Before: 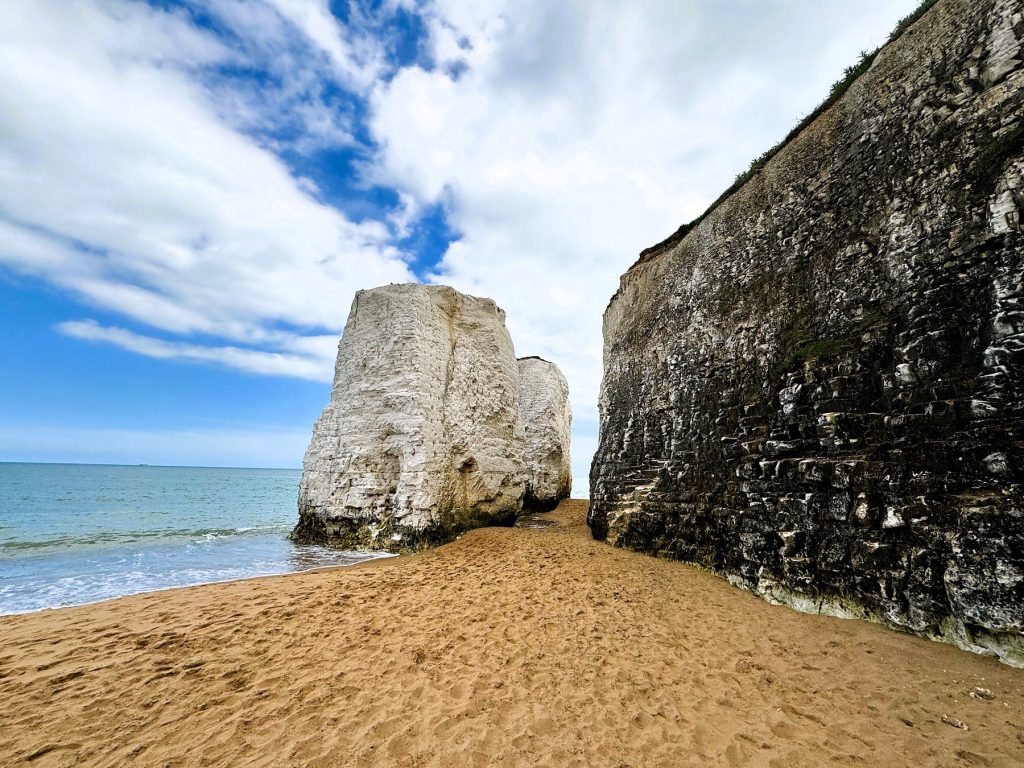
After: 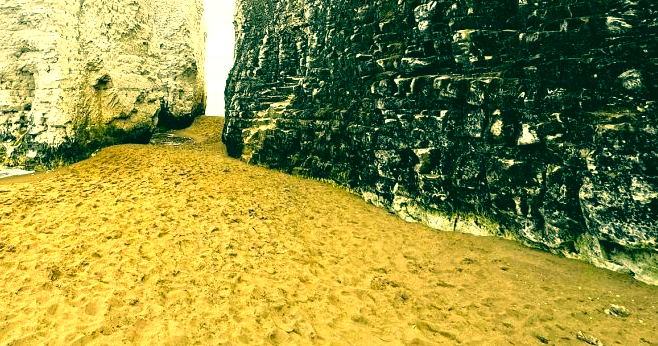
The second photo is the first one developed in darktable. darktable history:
exposure: exposure 0.95 EV, compensate exposure bias true, compensate highlight preservation false
crop and rotate: left 35.684%, top 49.97%, bottom 4.93%
color correction: highlights a* 1.82, highlights b* 34.32, shadows a* -36.39, shadows b* -5.35
